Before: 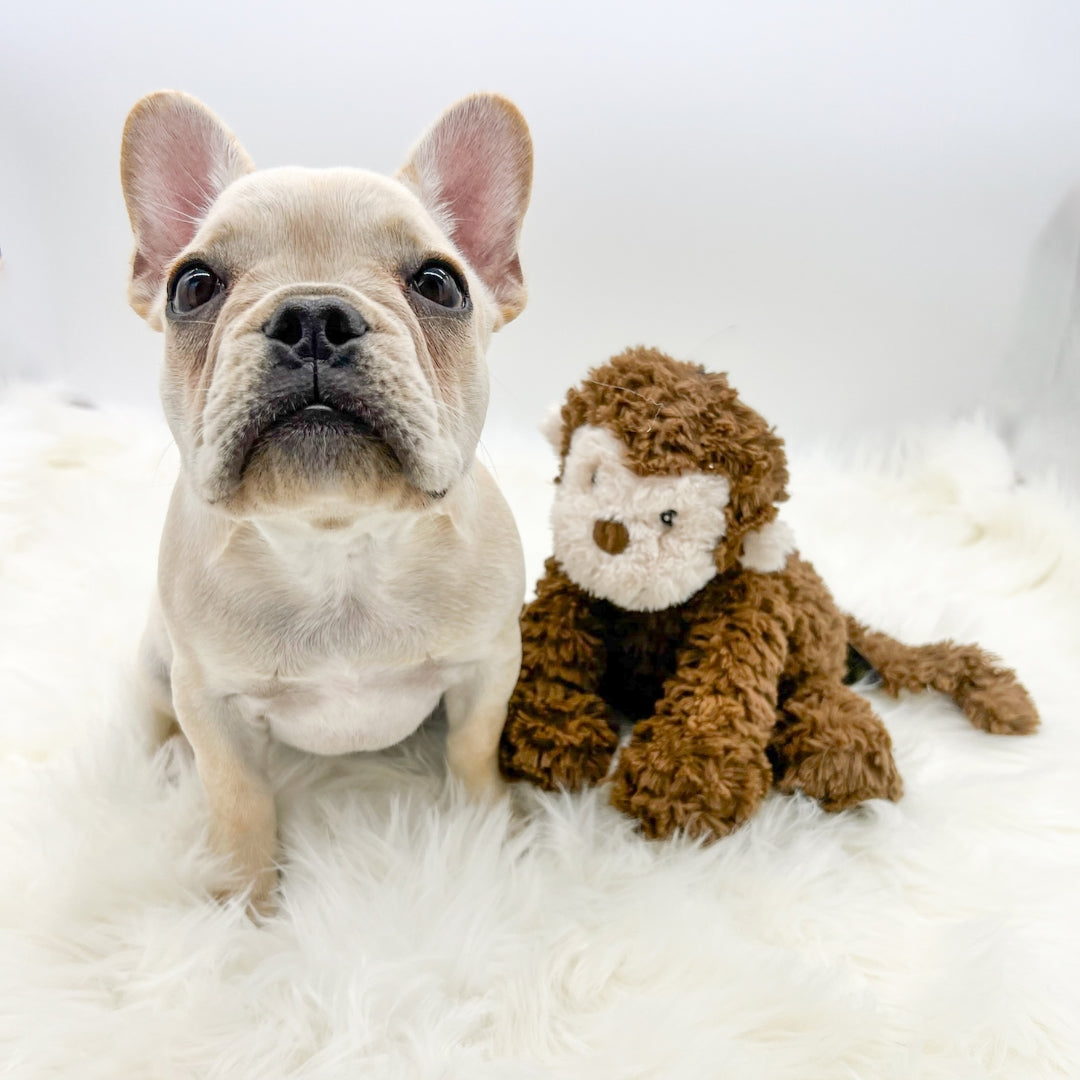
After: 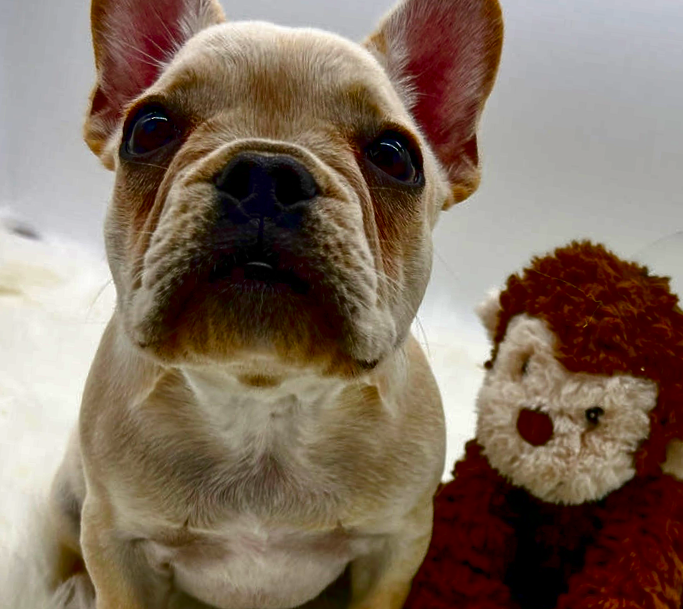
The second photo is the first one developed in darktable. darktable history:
crop and rotate: angle -6.82°, left 2.262%, top 6.62%, right 27.431%, bottom 30.673%
contrast brightness saturation: brightness -0.985, saturation 0.987
